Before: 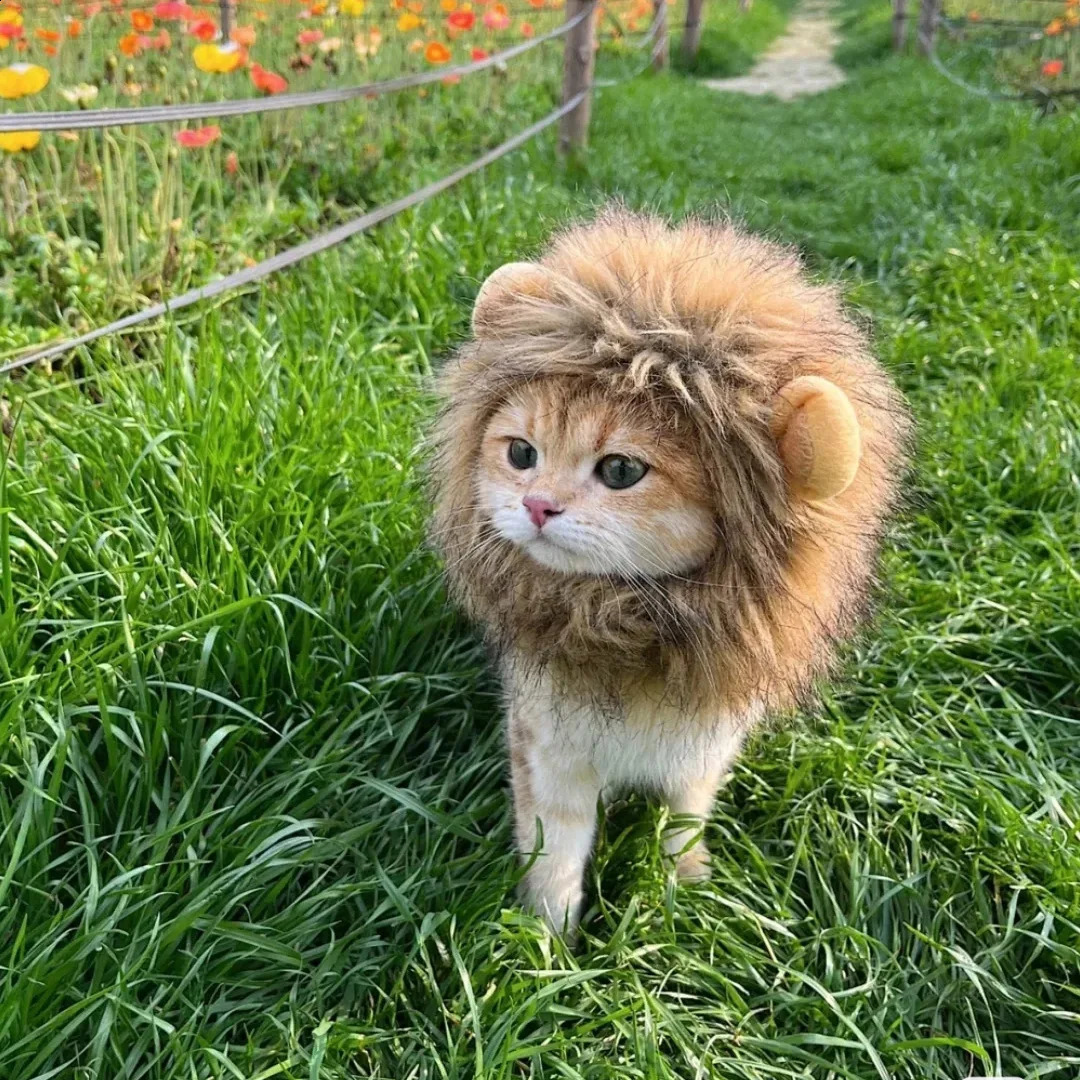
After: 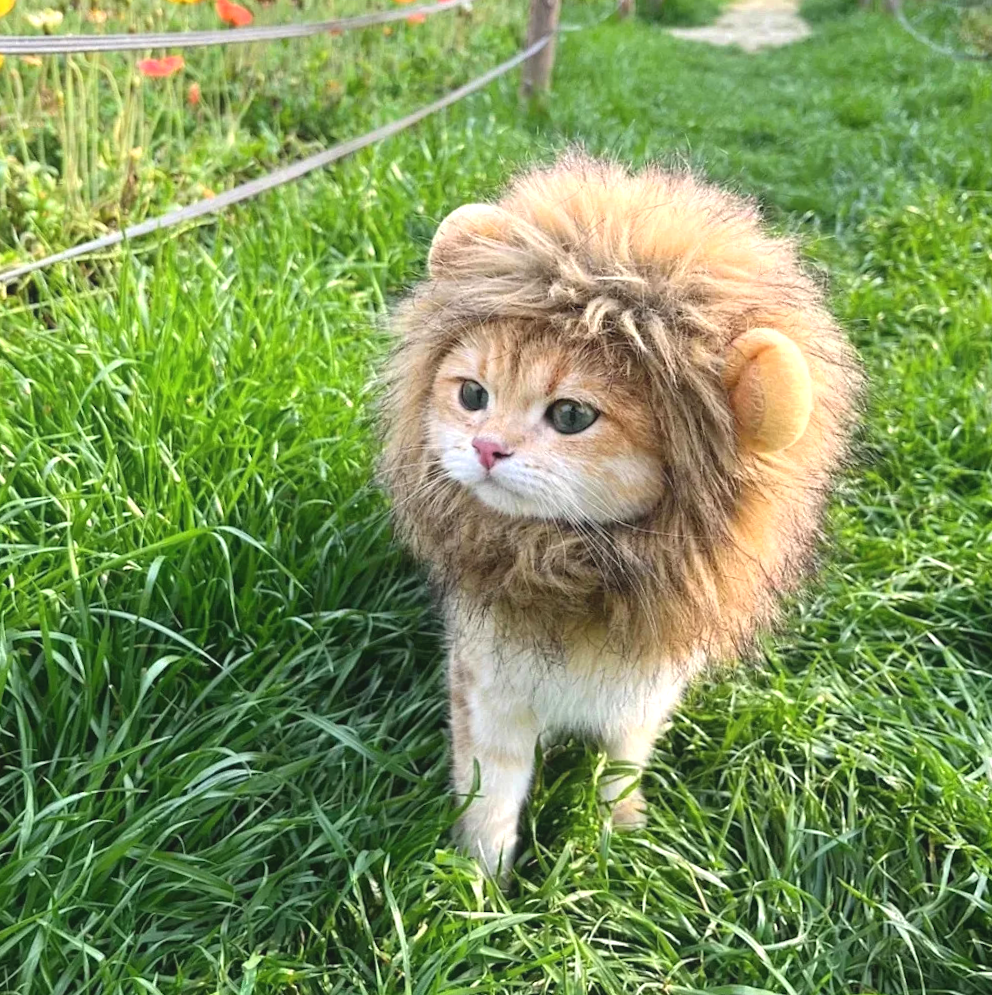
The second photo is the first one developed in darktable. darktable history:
exposure: black level correction -0.002, exposure 0.541 EV, compensate highlight preservation false
crop and rotate: angle -2.13°, left 3.165%, top 3.832%, right 1.582%, bottom 0.615%
contrast equalizer: y [[0.586, 0.584, 0.576, 0.565, 0.552, 0.539], [0.5 ×6], [0.97, 0.959, 0.919, 0.859, 0.789, 0.717], [0 ×6], [0 ×6]], mix -0.318
